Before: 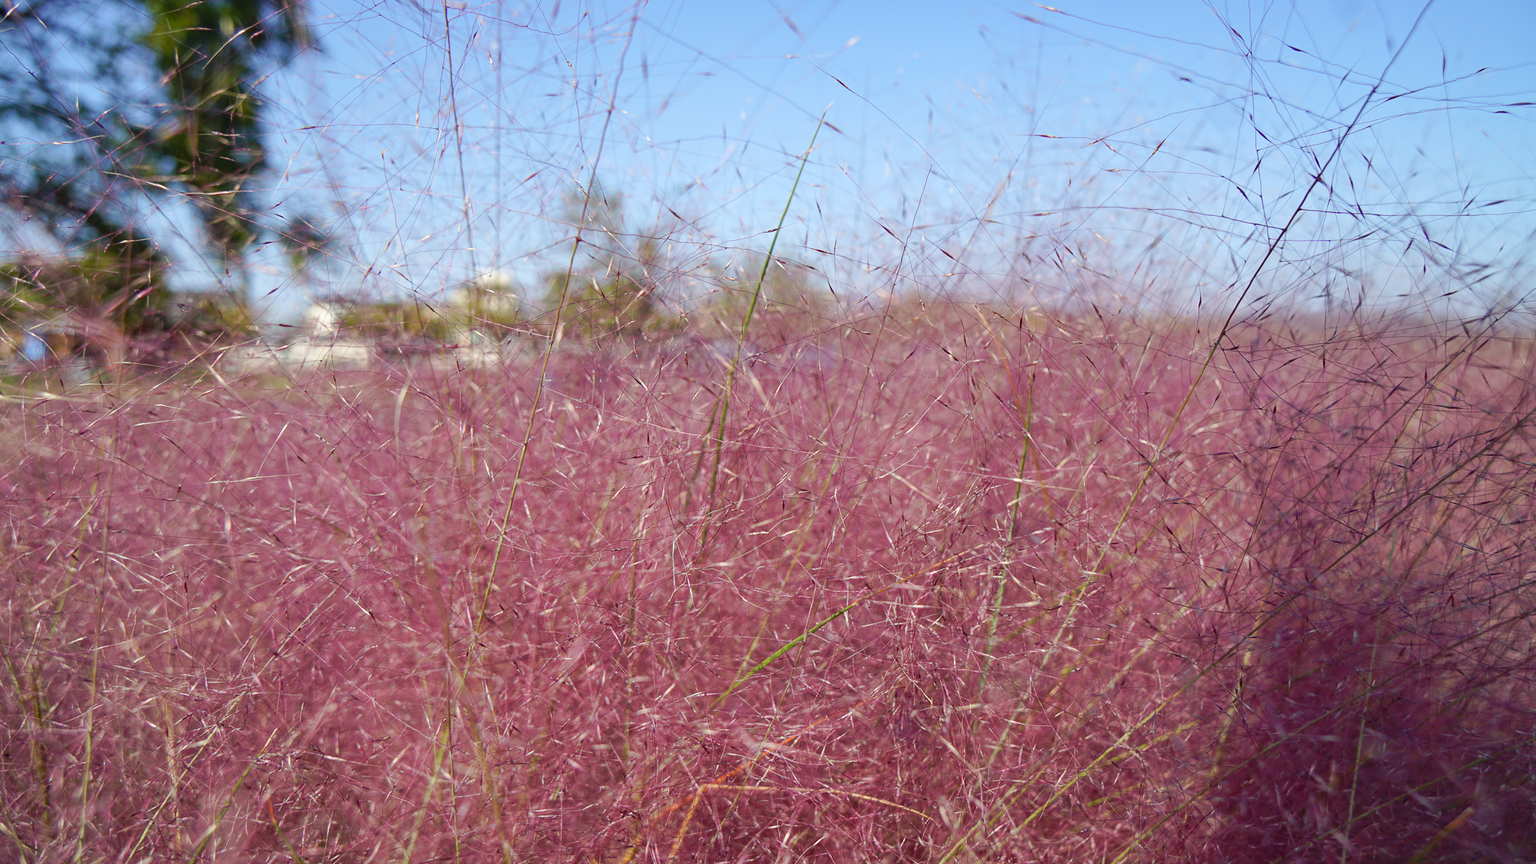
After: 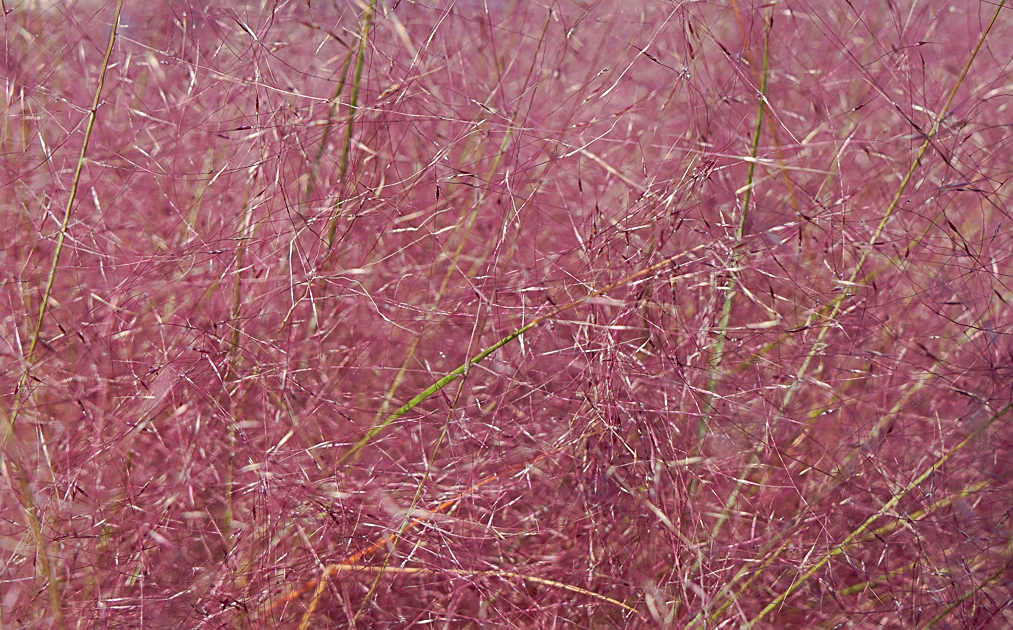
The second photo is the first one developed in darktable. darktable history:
crop: left 29.672%, top 41.786%, right 20.851%, bottom 3.487%
sharpen: on, module defaults
